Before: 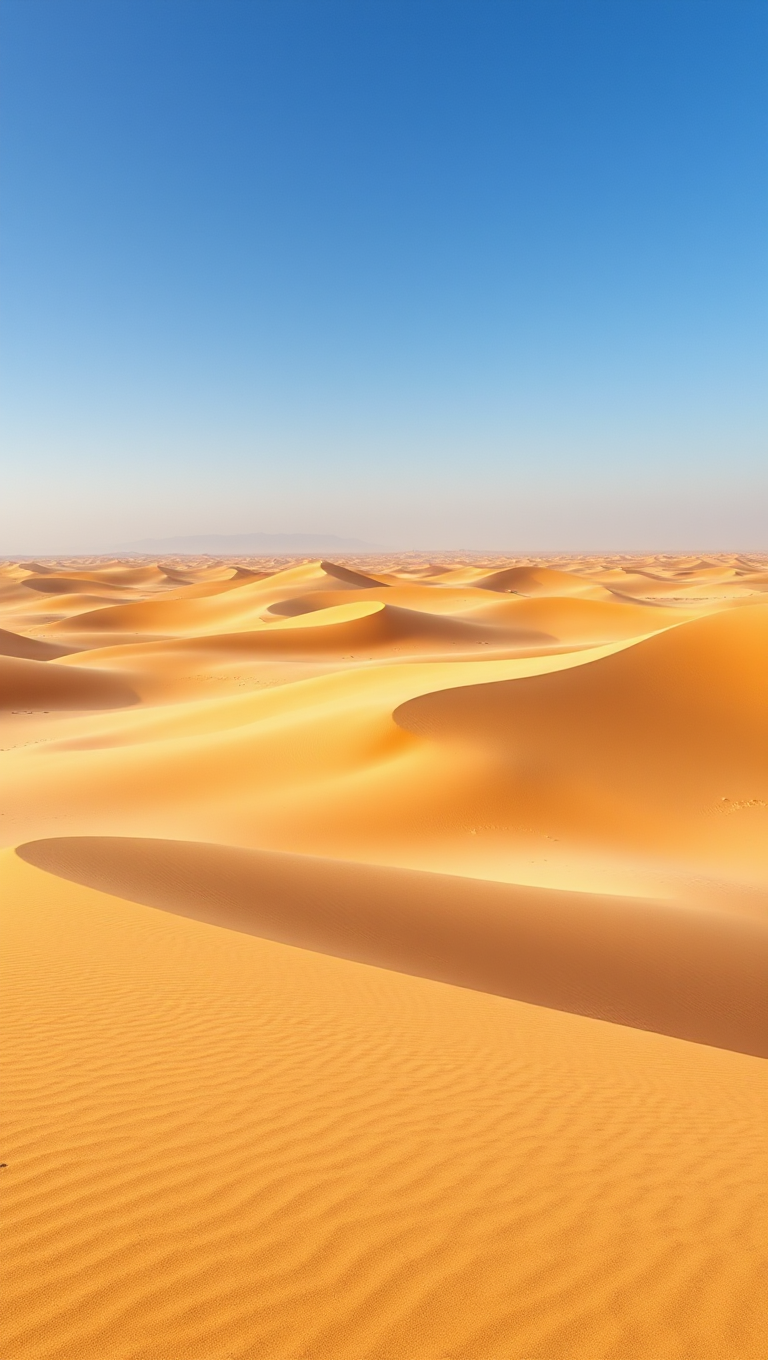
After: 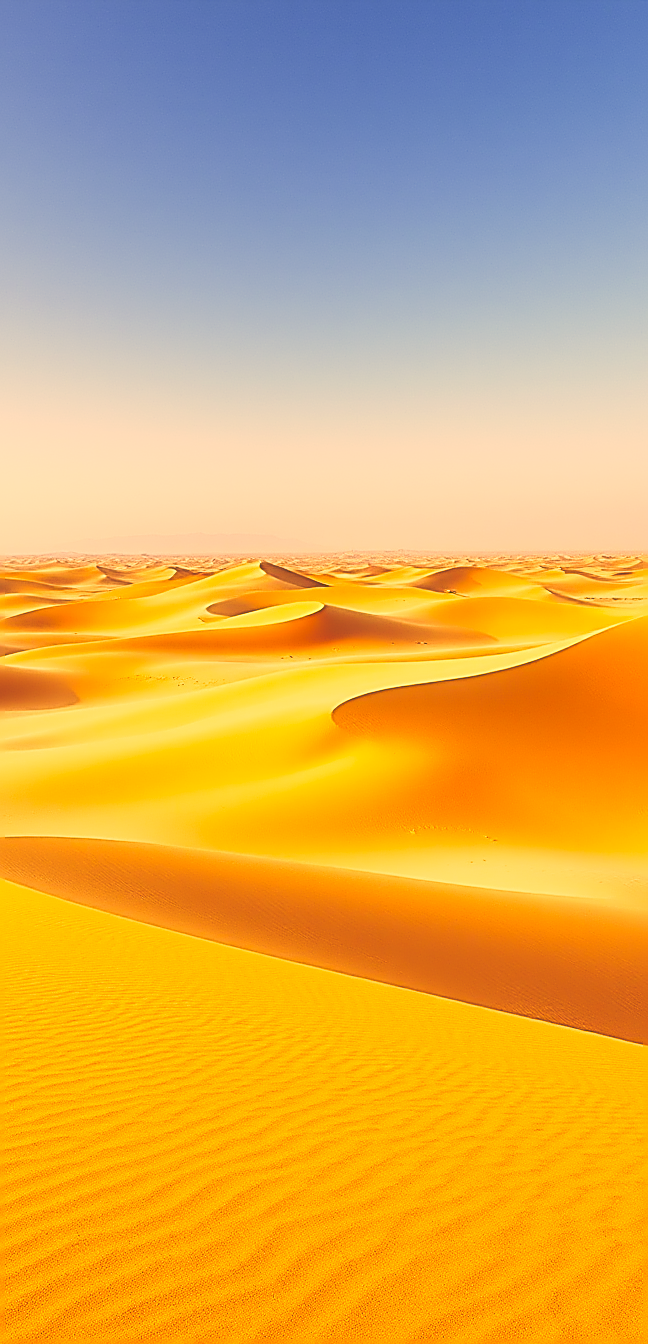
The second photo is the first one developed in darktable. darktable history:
sharpen: amount 2
color correction: highlights a* 15, highlights b* 31.55
crop: left 8.026%, right 7.374%
tone curve: curves: ch0 [(0, 0) (0.003, 0.24) (0.011, 0.24) (0.025, 0.24) (0.044, 0.244) (0.069, 0.244) (0.1, 0.252) (0.136, 0.264) (0.177, 0.274) (0.224, 0.284) (0.277, 0.313) (0.335, 0.361) (0.399, 0.415) (0.468, 0.498) (0.543, 0.595) (0.623, 0.695) (0.709, 0.793) (0.801, 0.883) (0.898, 0.942) (1, 1)], preserve colors none
